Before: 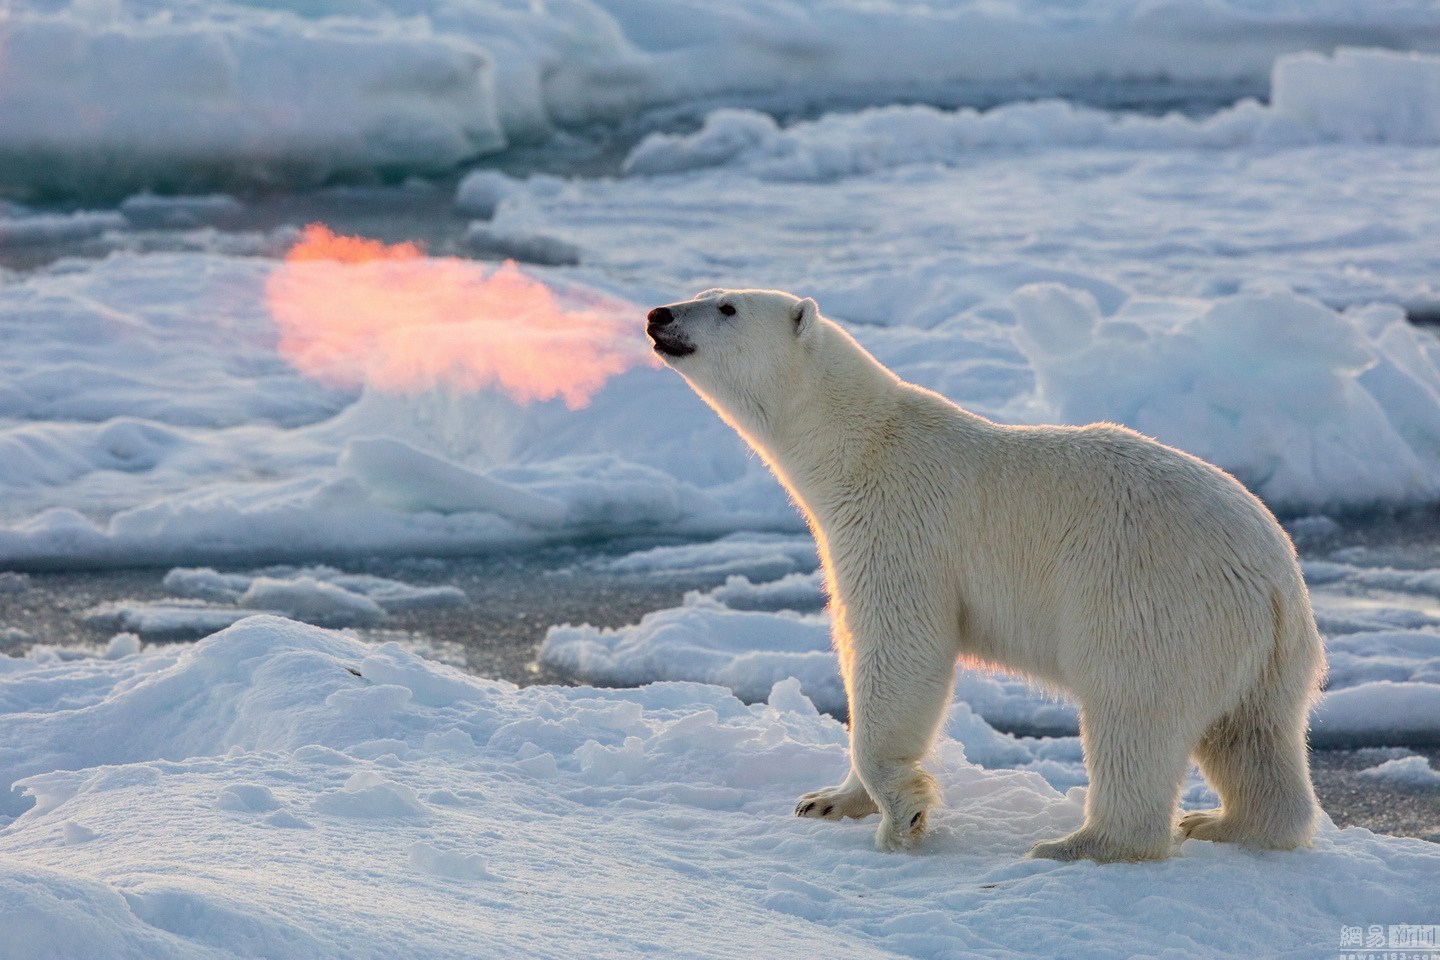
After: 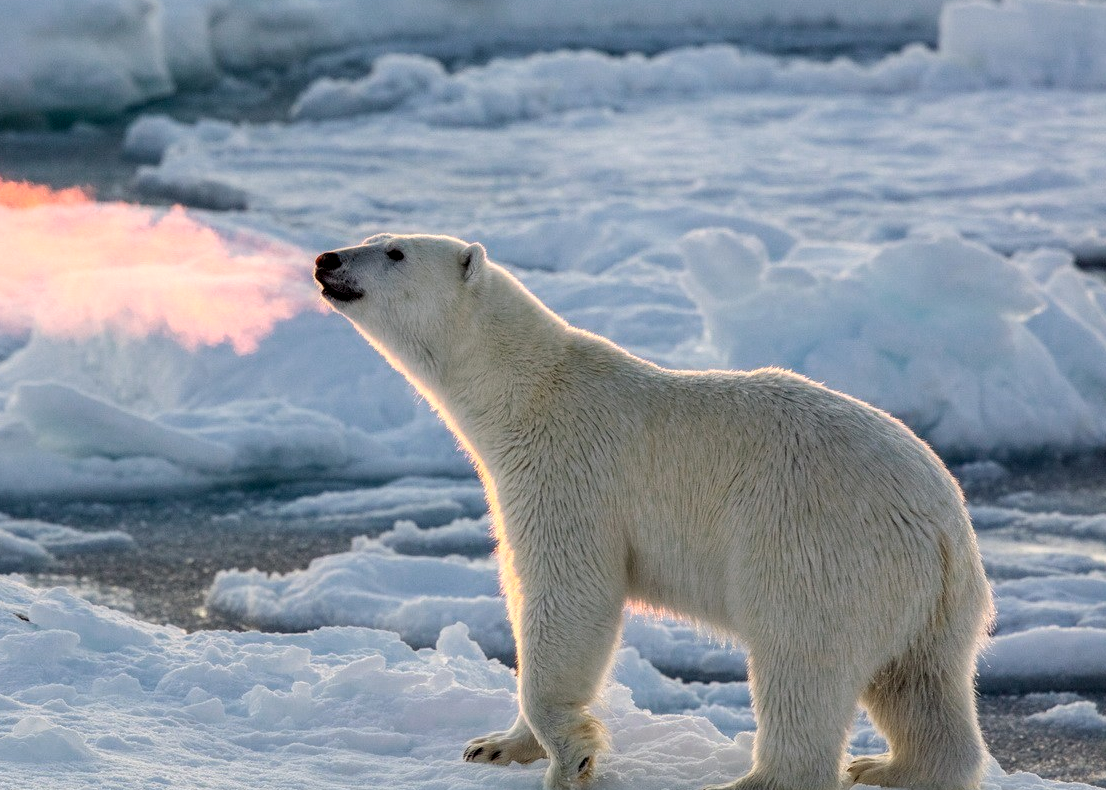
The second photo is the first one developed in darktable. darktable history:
local contrast: shadows 94%
color zones: curves: ch0 [(0.25, 0.5) (0.347, 0.092) (0.75, 0.5)]; ch1 [(0.25, 0.5) (0.33, 0.51) (0.75, 0.5)]
crop: left 23.095%, top 5.827%, bottom 11.854%
